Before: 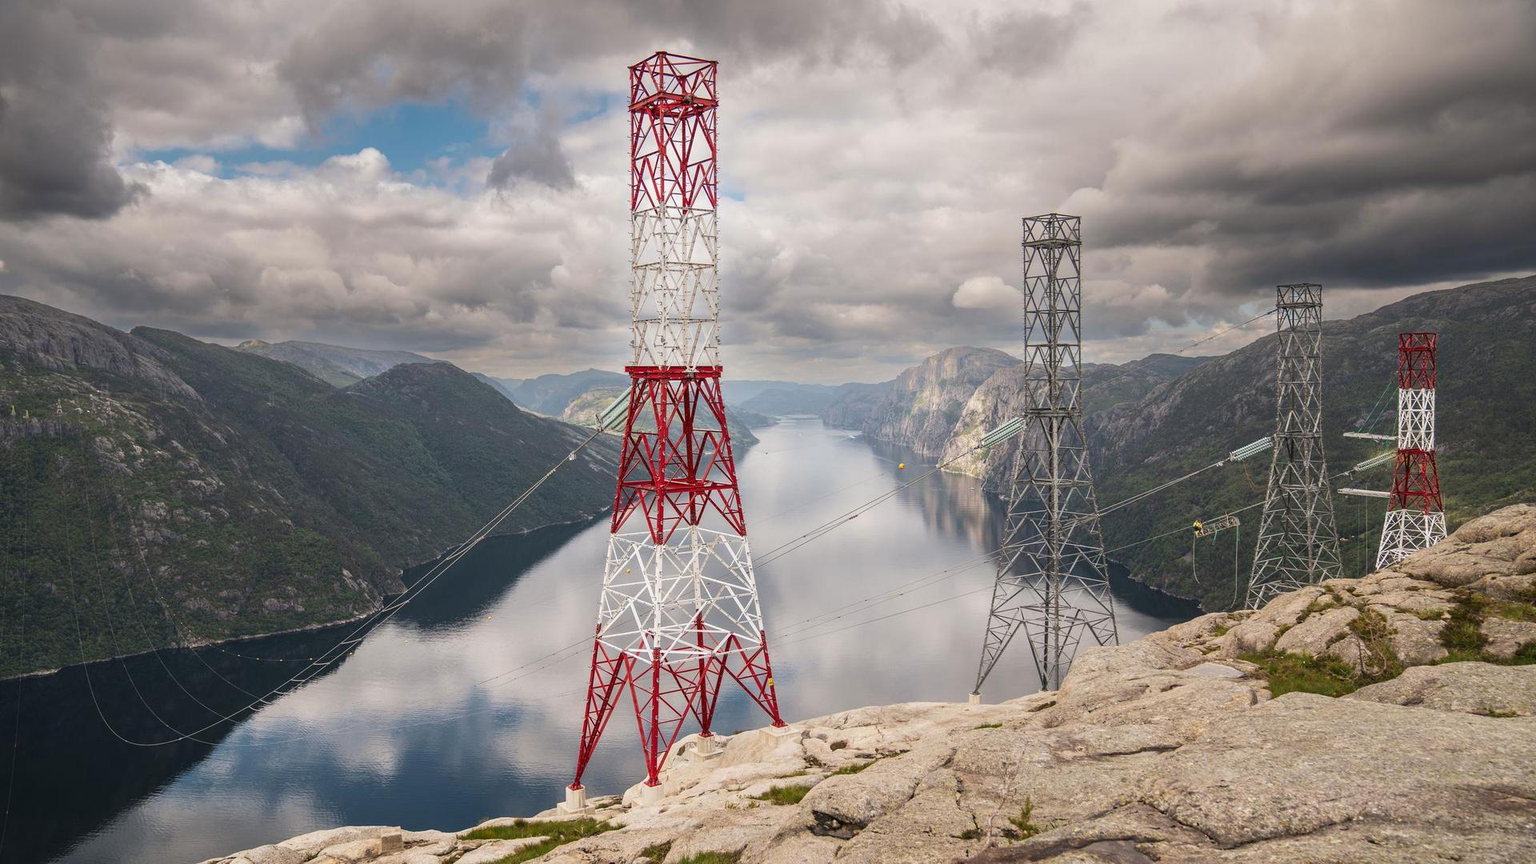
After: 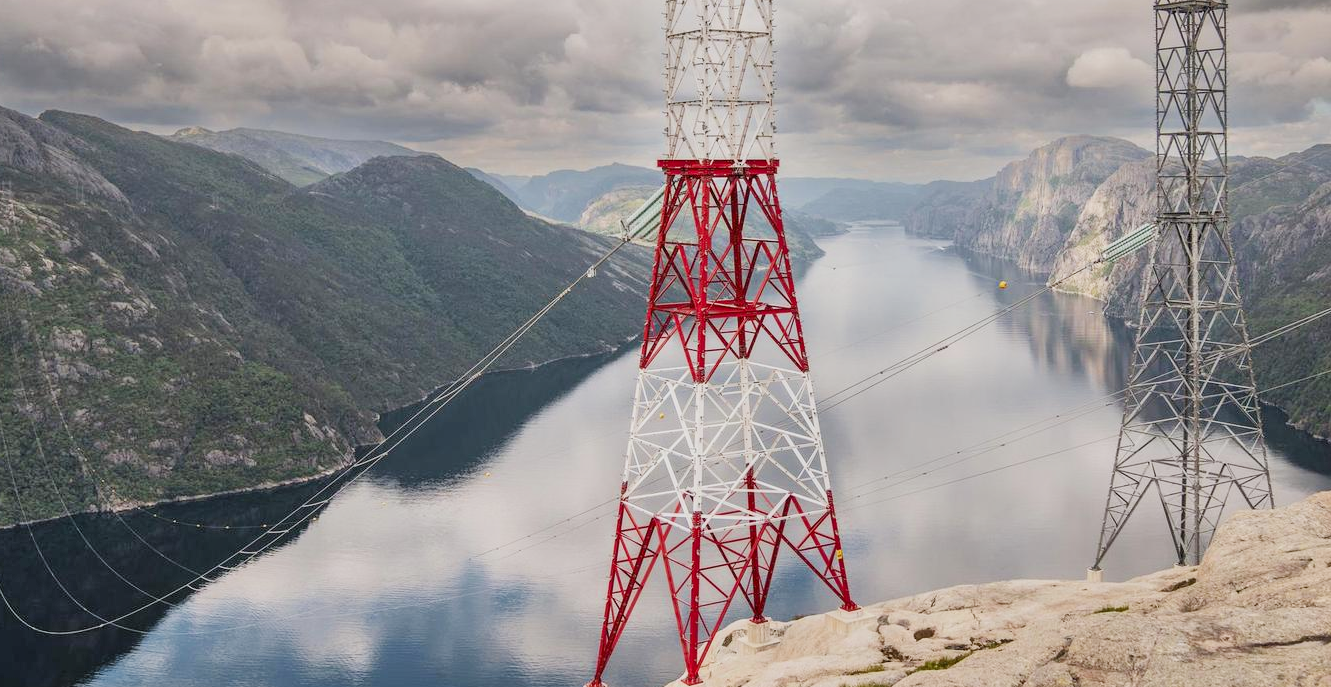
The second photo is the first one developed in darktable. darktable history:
shadows and highlights: soften with gaussian
filmic rgb: black relative exposure -7.65 EV, white relative exposure 4.56 EV, hardness 3.61
exposure: black level correction 0, exposure 0.7 EV, compensate exposure bias true, compensate highlight preservation false
crop: left 6.488%, top 27.668%, right 24.183%, bottom 8.656%
